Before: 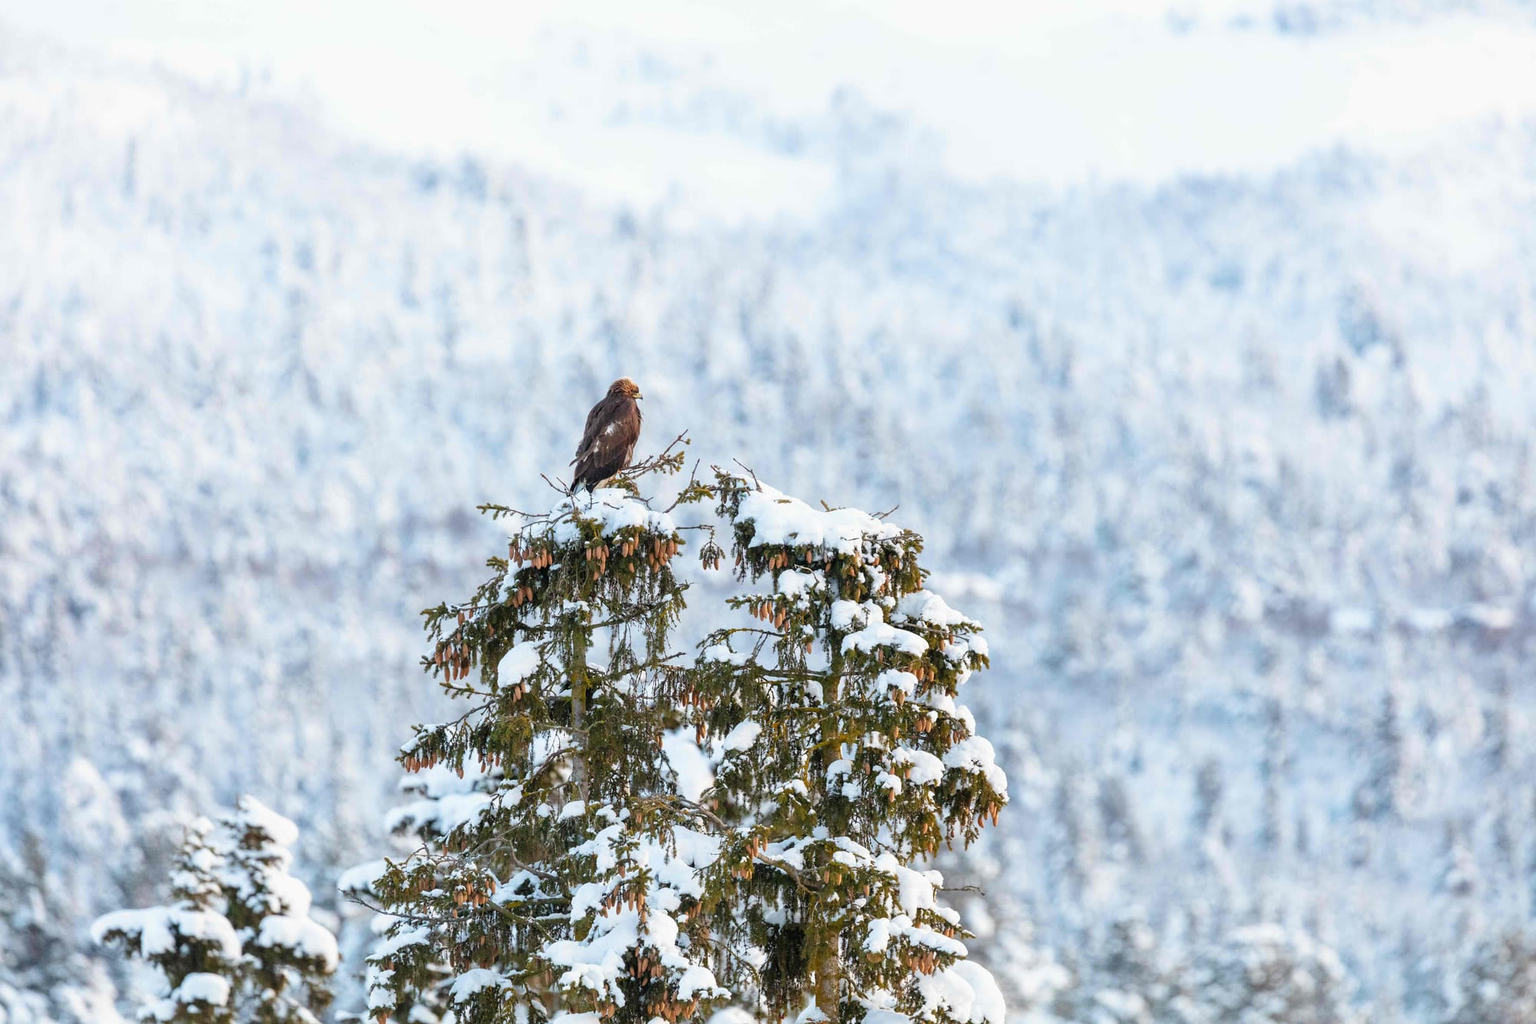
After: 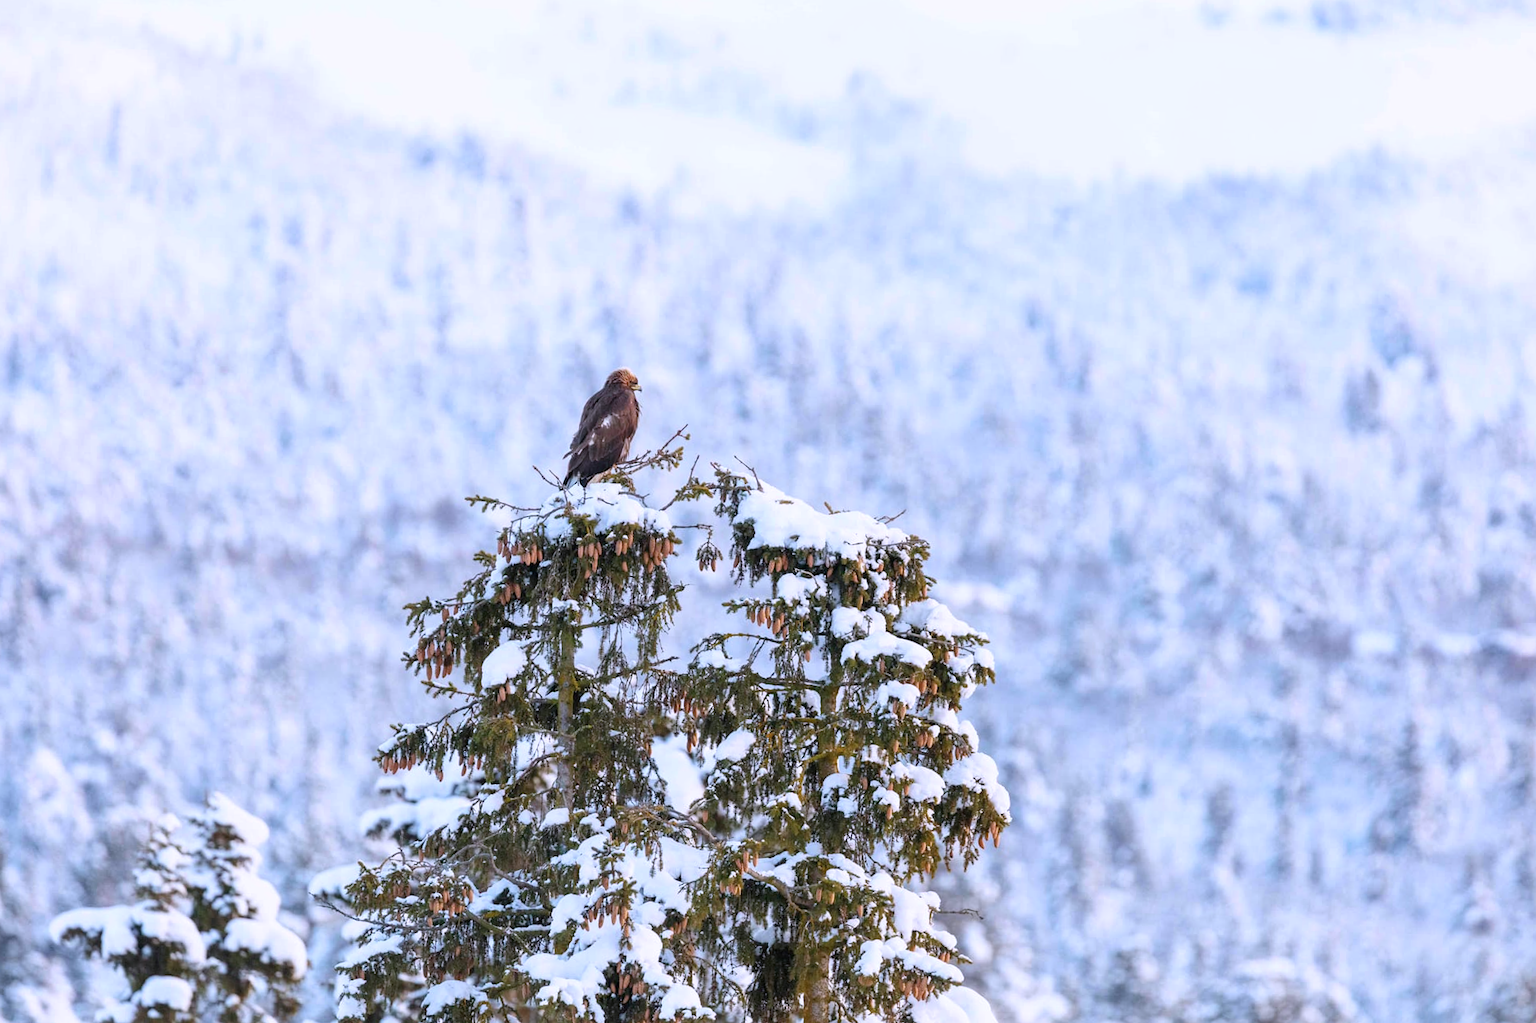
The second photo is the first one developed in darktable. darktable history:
color calibration: illuminant custom, x 0.363, y 0.385, temperature 4528.03 K
crop and rotate: angle -1.69°
